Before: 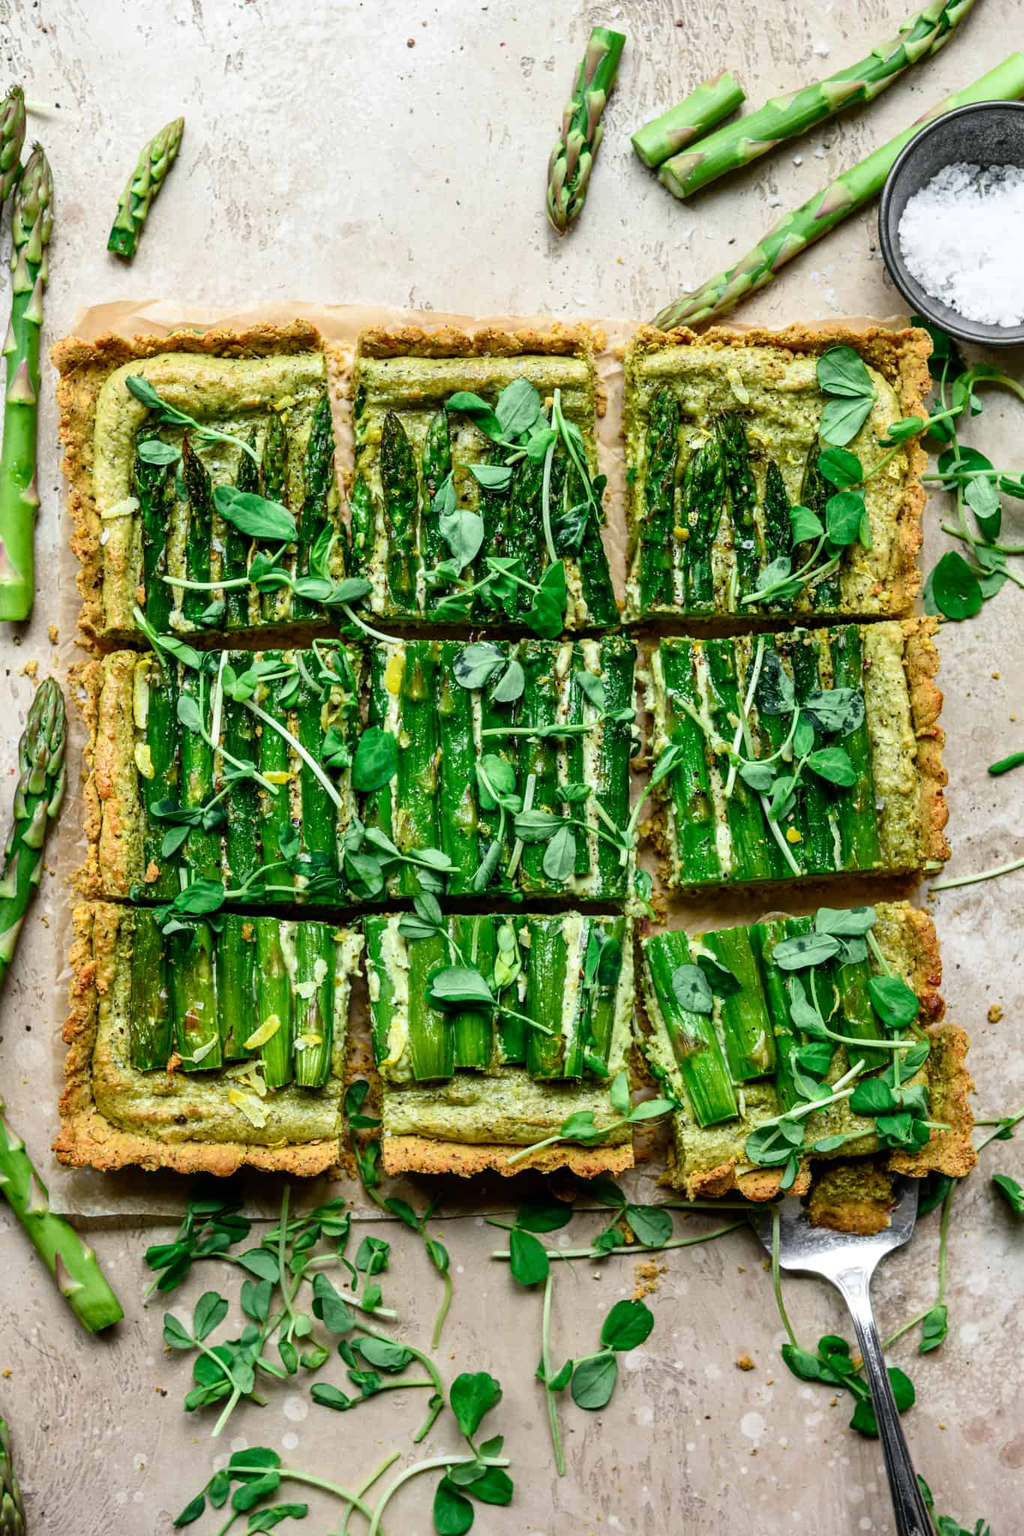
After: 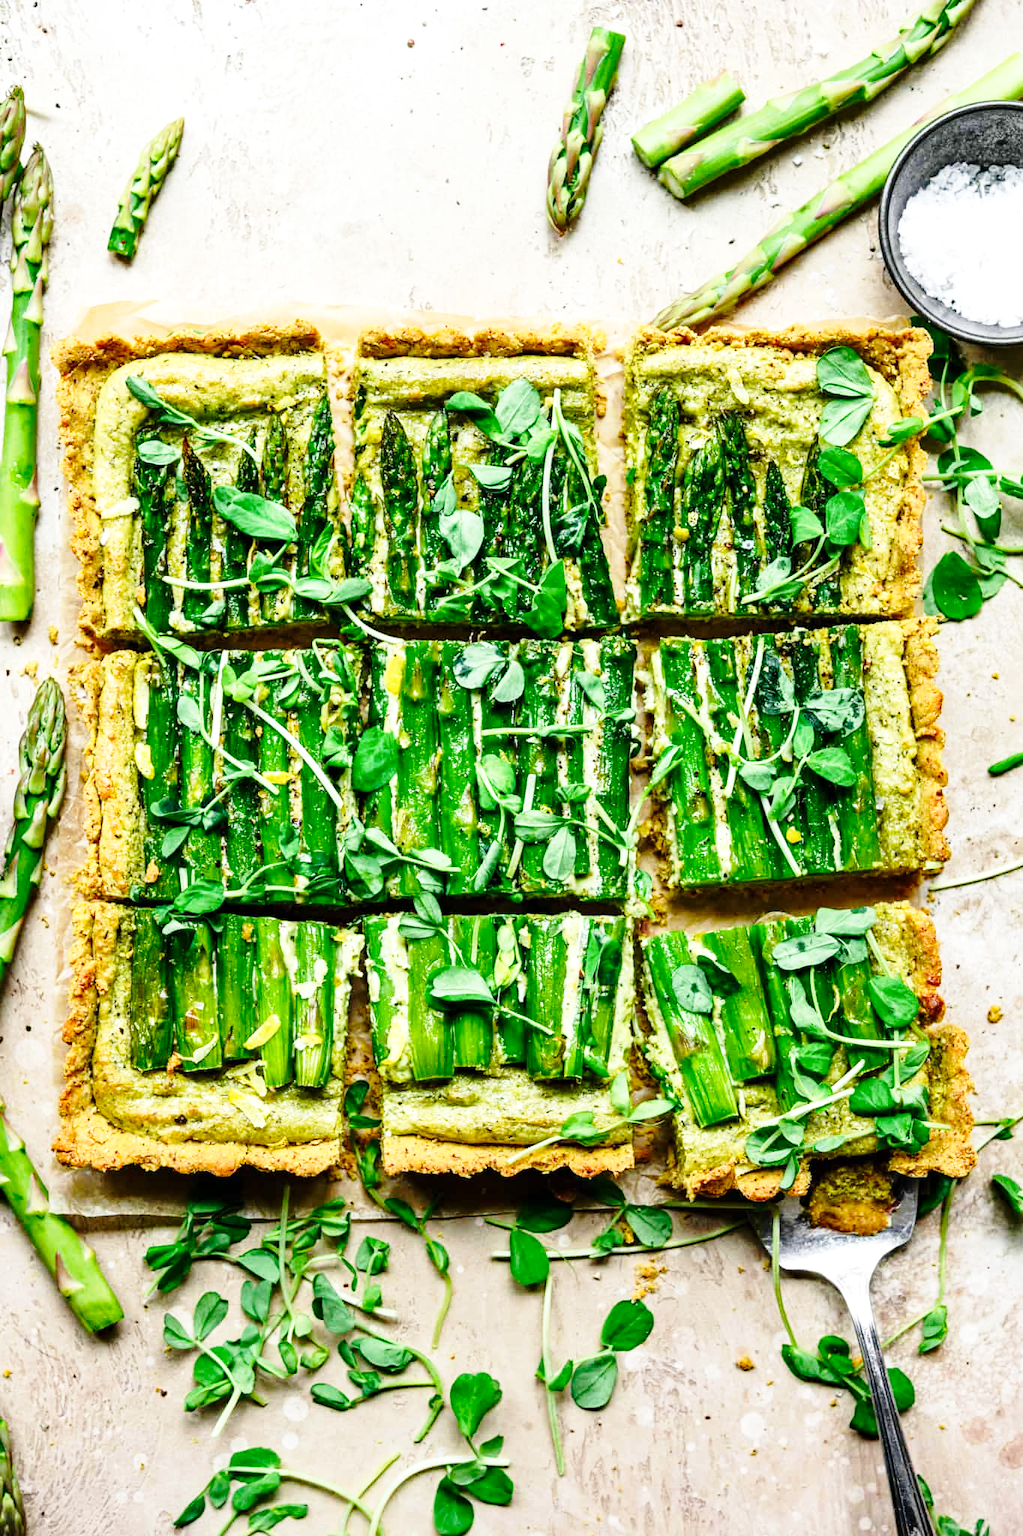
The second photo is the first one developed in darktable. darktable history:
exposure: exposure 0.2 EV, compensate highlight preservation false
base curve: curves: ch0 [(0, 0) (0.028, 0.03) (0.121, 0.232) (0.46, 0.748) (0.859, 0.968) (1, 1)], preserve colors none
haze removal: compatibility mode true, adaptive false
